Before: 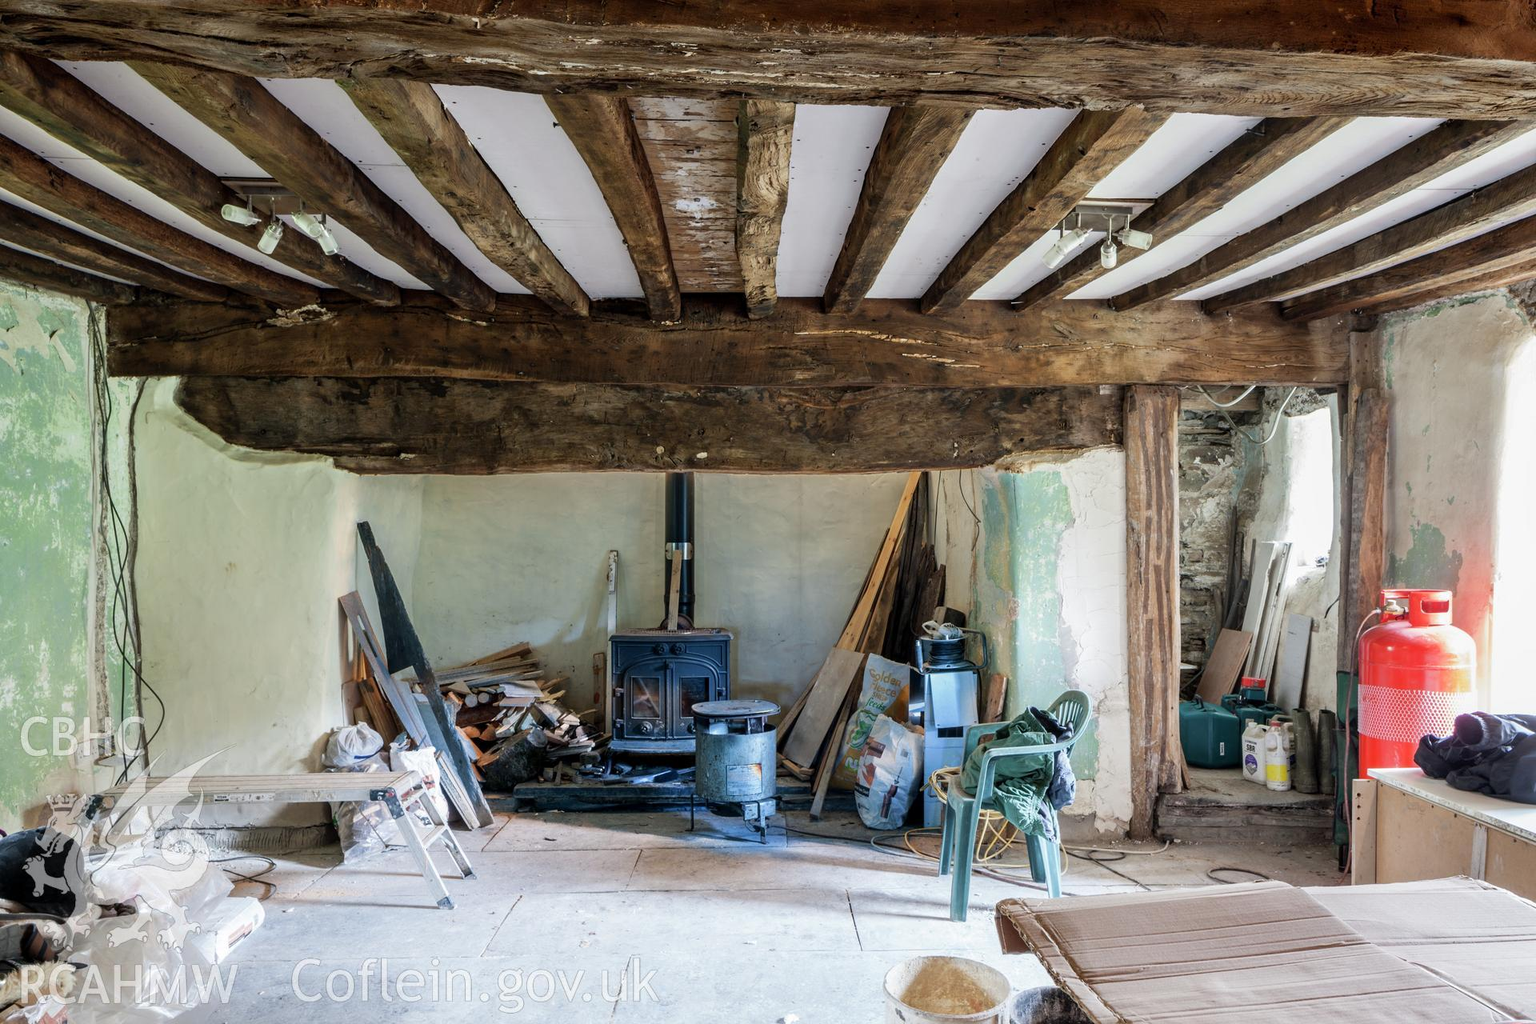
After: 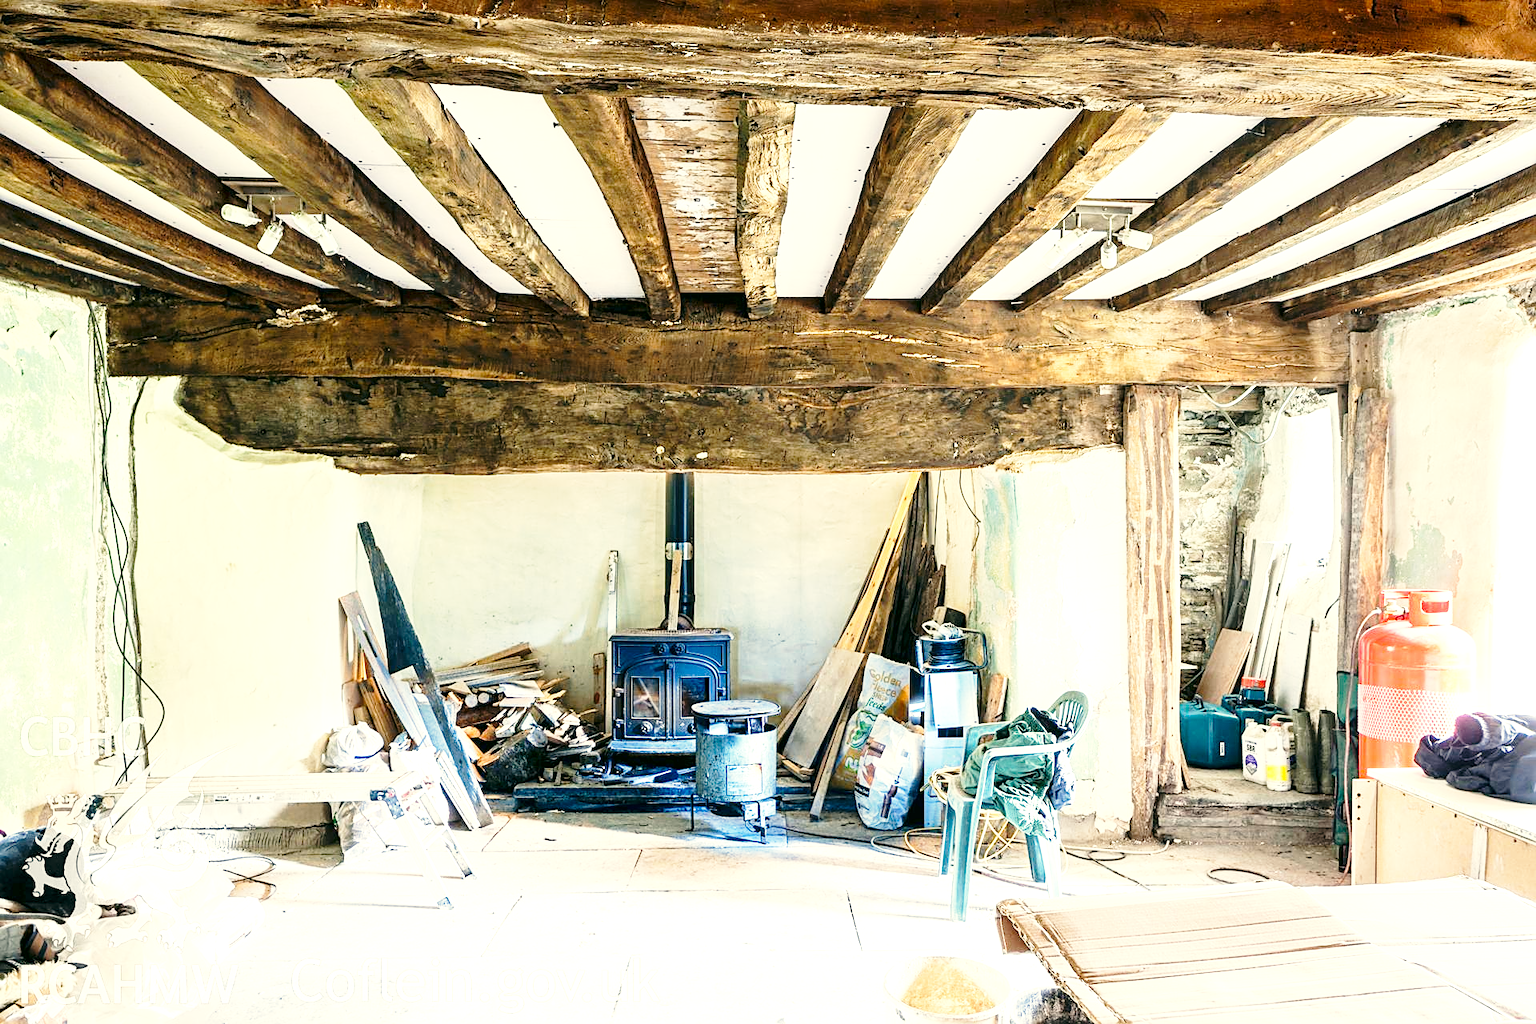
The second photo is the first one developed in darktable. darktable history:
color correction: highlights a* -0.609, highlights b* 9.35, shadows a* -8.71, shadows b* 0.85
base curve: curves: ch0 [(0, 0) (0.028, 0.03) (0.121, 0.232) (0.46, 0.748) (0.859, 0.968) (1, 1)], preserve colors none
sharpen: on, module defaults
exposure: black level correction 0, exposure 1.199 EV, compensate highlight preservation false
